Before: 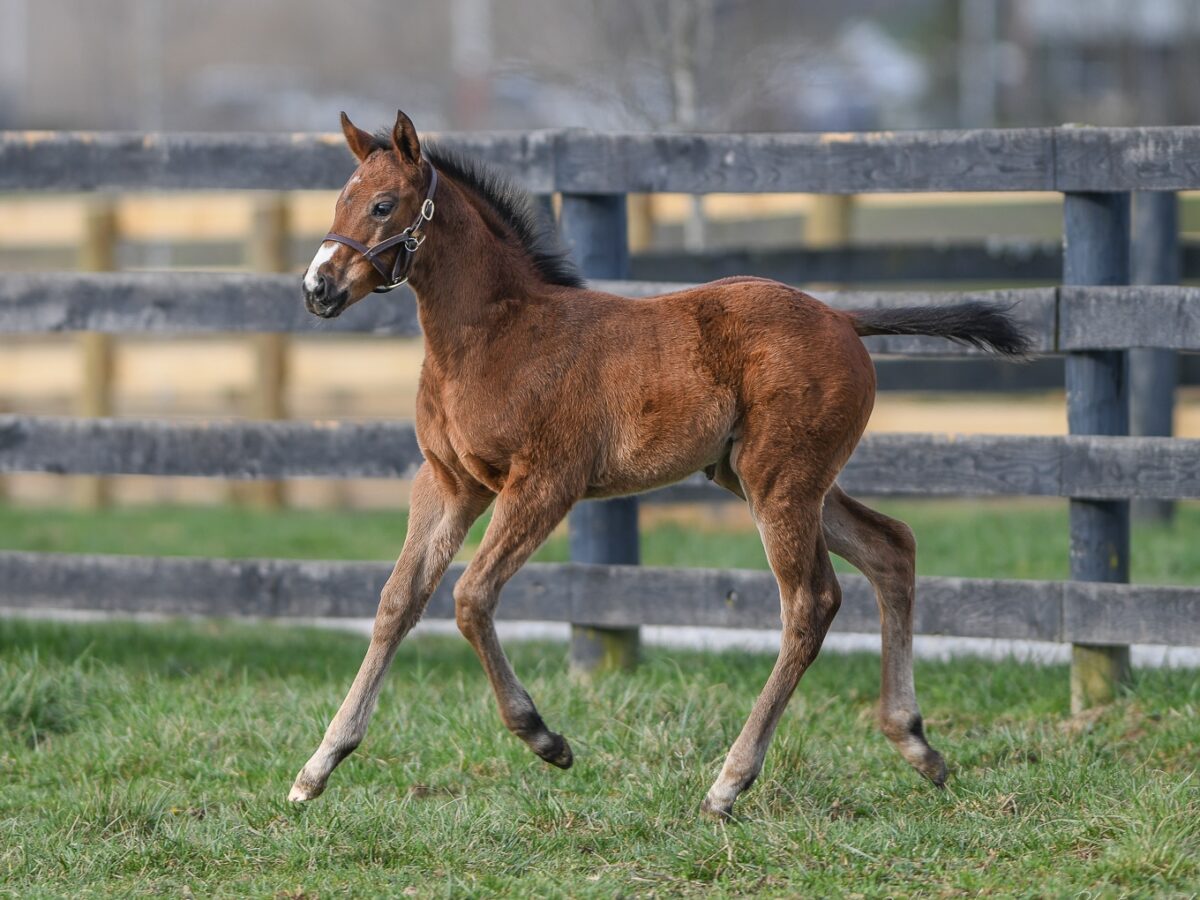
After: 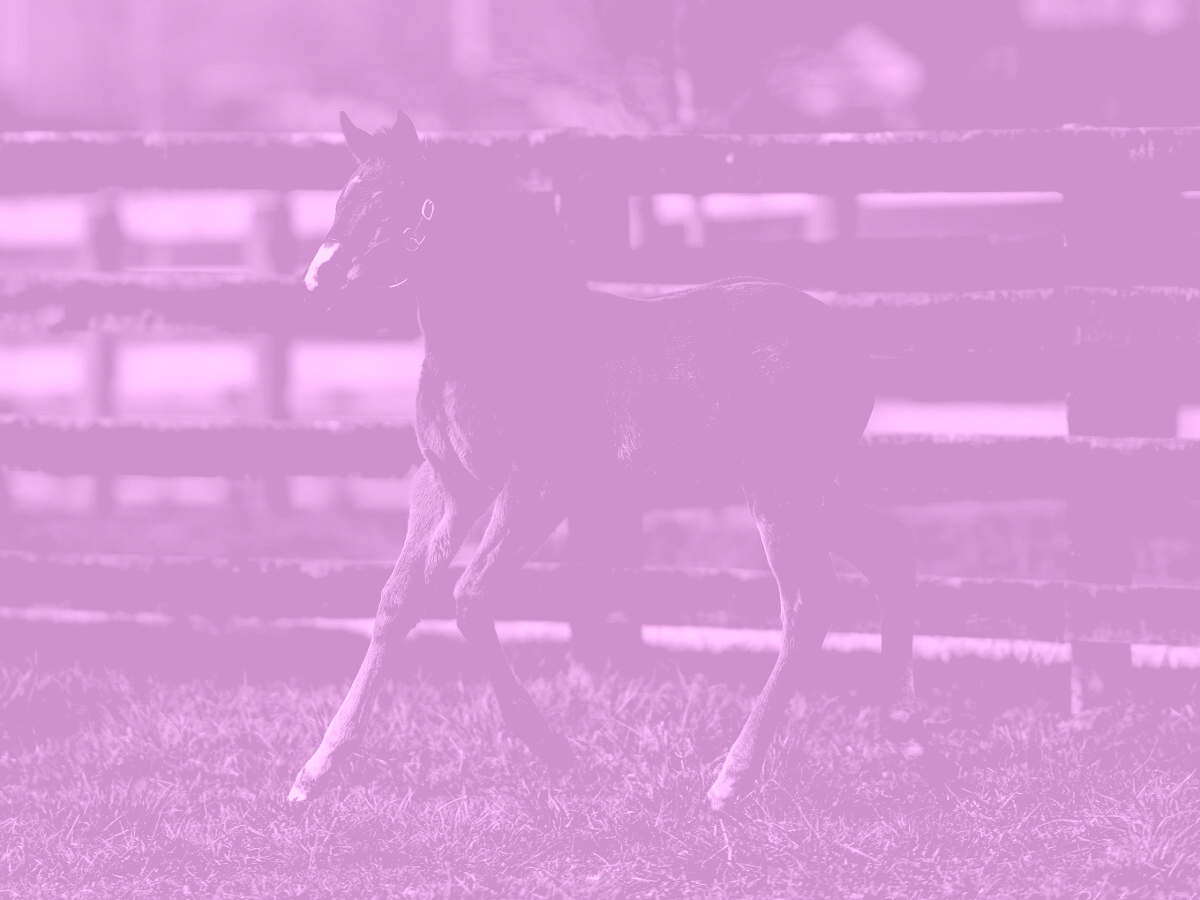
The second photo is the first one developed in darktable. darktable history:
exposure: compensate highlight preservation false
colorize: hue 331.2°, saturation 69%, source mix 30.28%, lightness 69.02%, version 1
levels: levels [0.514, 0.759, 1]
